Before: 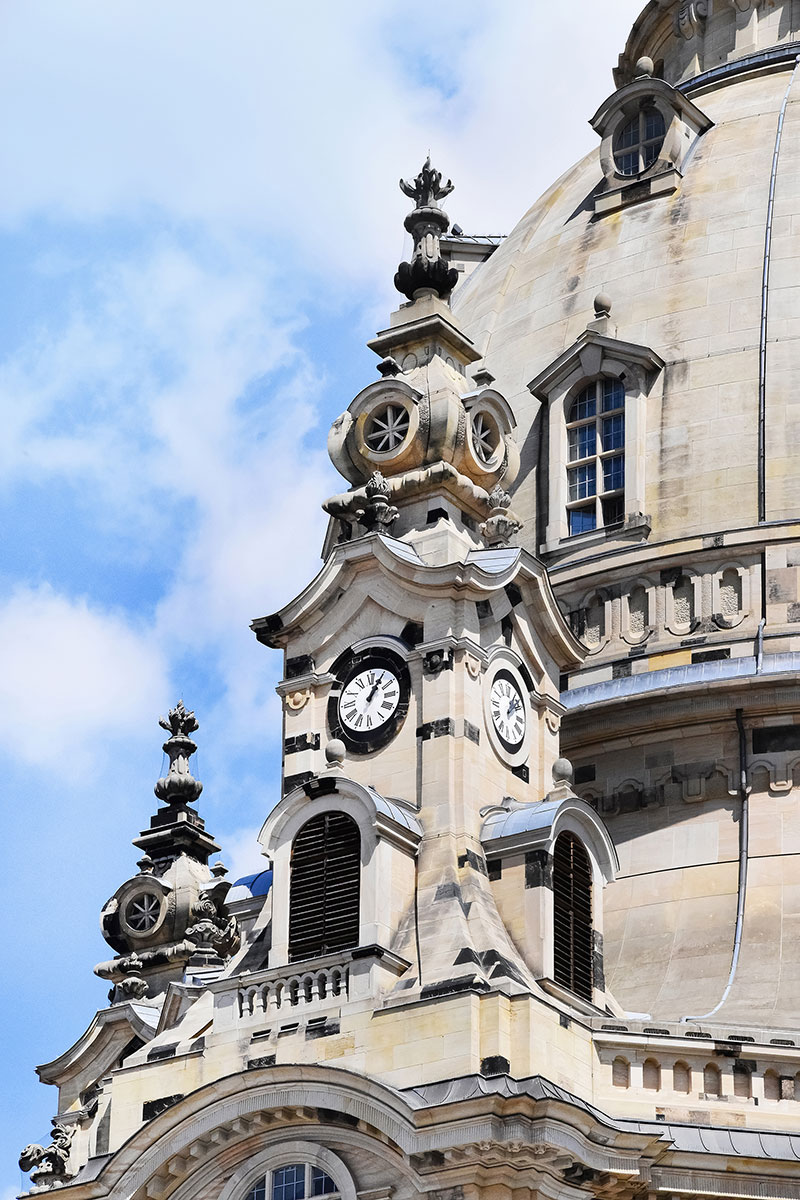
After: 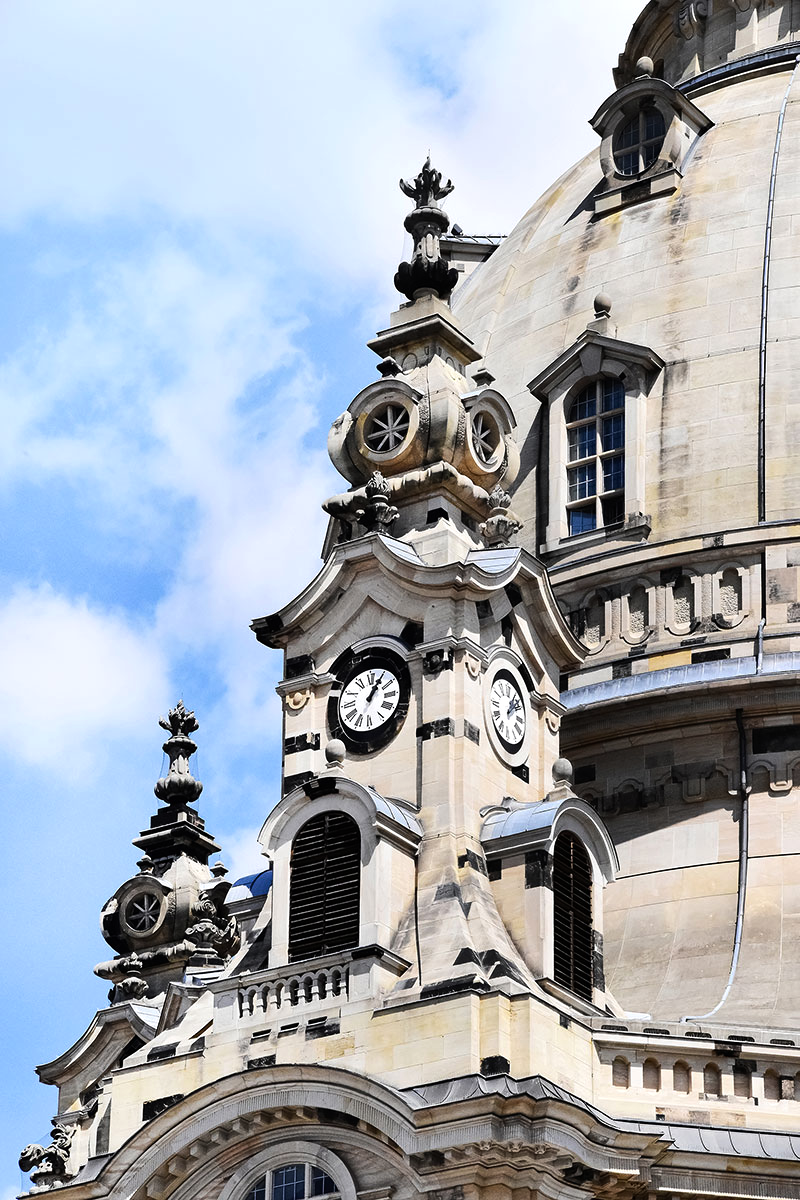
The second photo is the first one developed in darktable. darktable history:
exposure: exposure -0.492 EV, compensate highlight preservation false
tone equalizer: -8 EV -0.75 EV, -7 EV -0.7 EV, -6 EV -0.6 EV, -5 EV -0.4 EV, -3 EV 0.4 EV, -2 EV 0.6 EV, -1 EV 0.7 EV, +0 EV 0.75 EV, edges refinement/feathering 500, mask exposure compensation -1.57 EV, preserve details no
